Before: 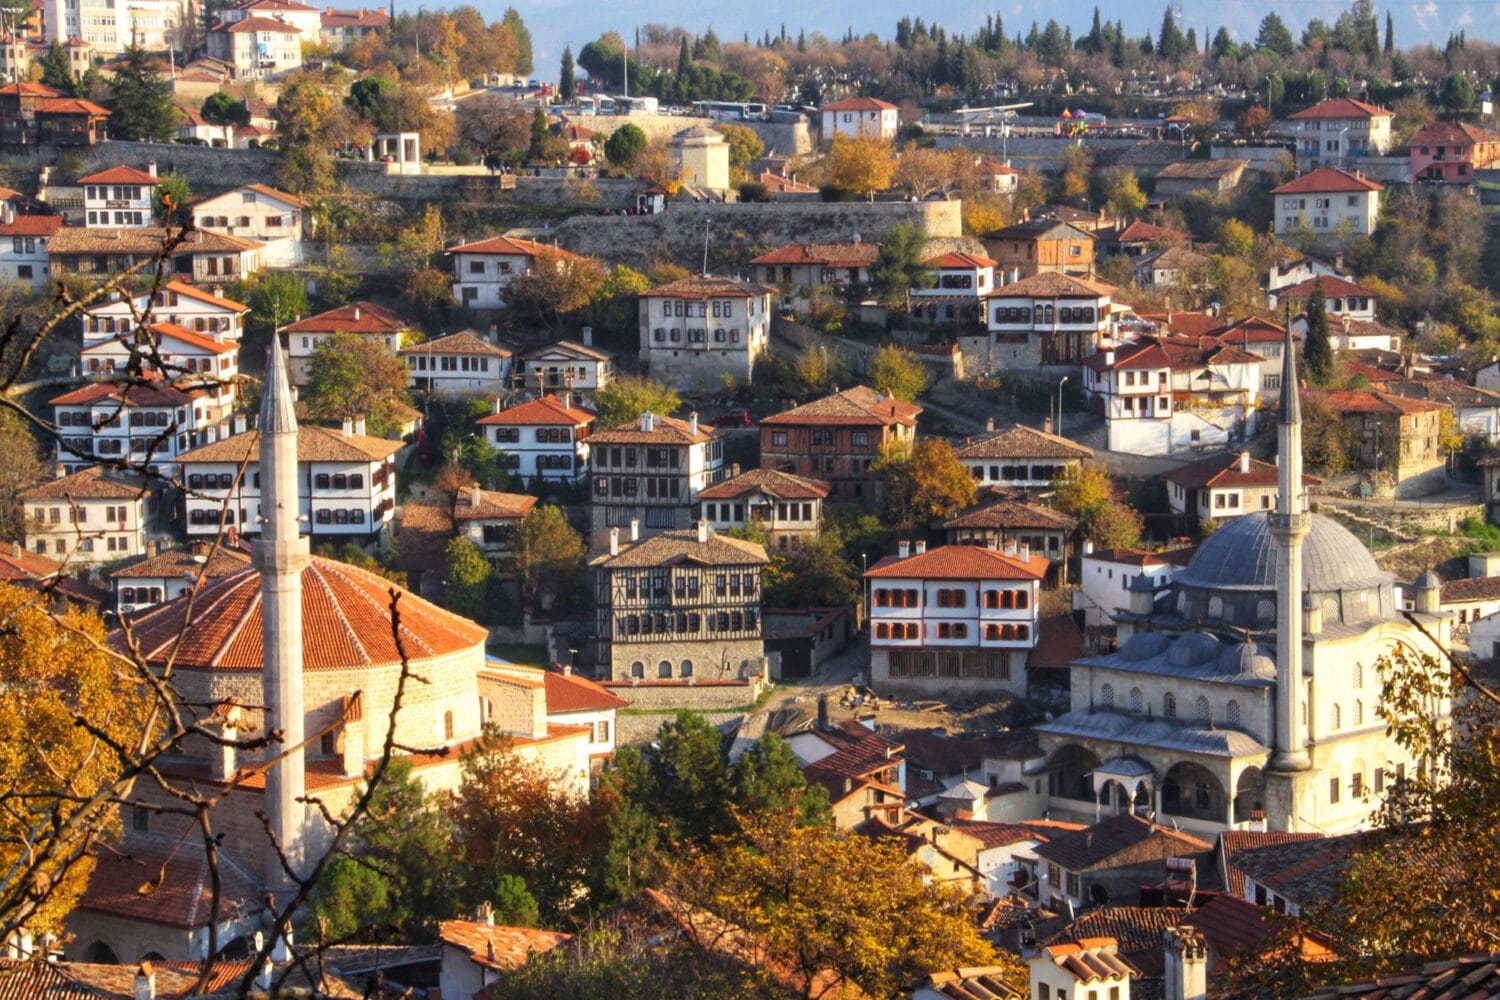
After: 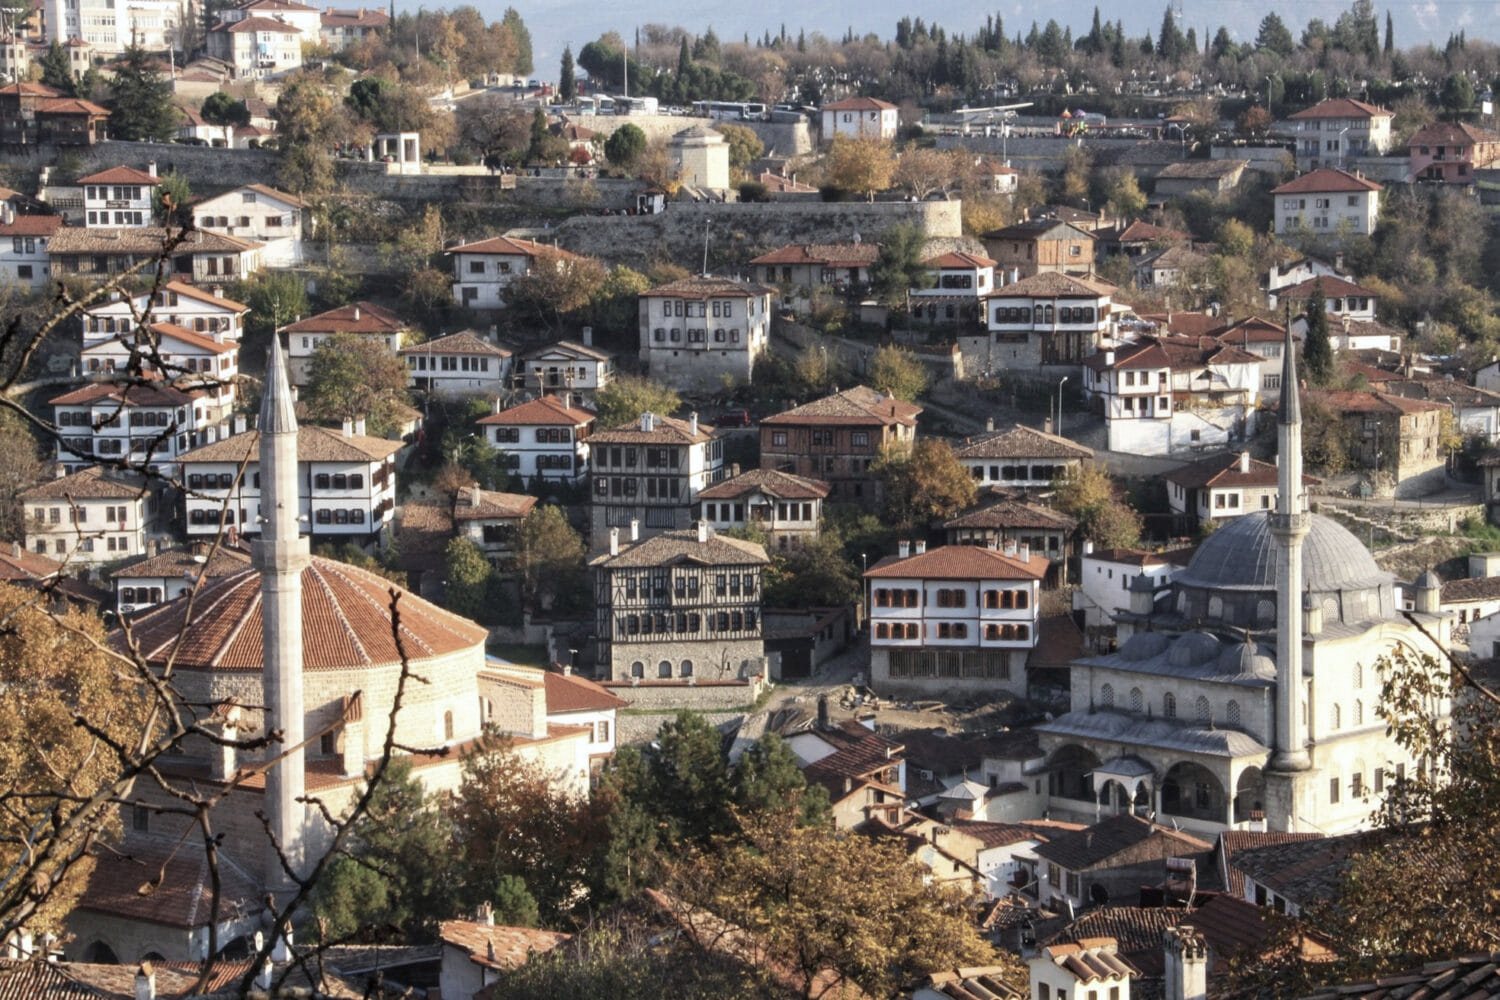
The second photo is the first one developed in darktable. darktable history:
white balance: red 0.983, blue 1.036
color correction: saturation 0.5
tone equalizer: -8 EV 0.06 EV, smoothing diameter 25%, edges refinement/feathering 10, preserve details guided filter
